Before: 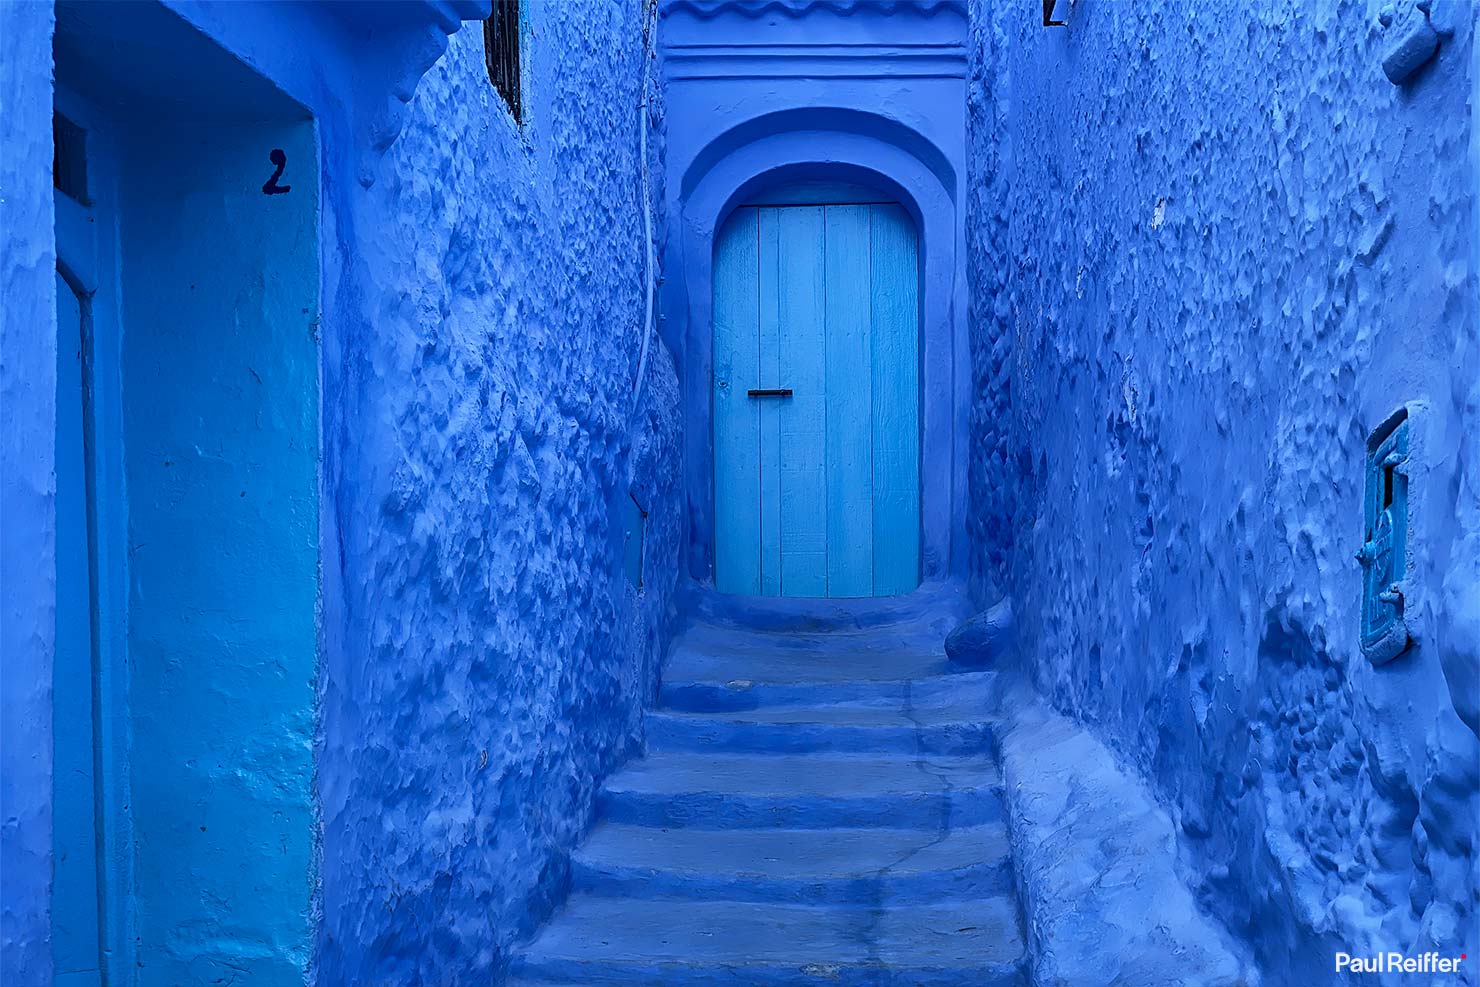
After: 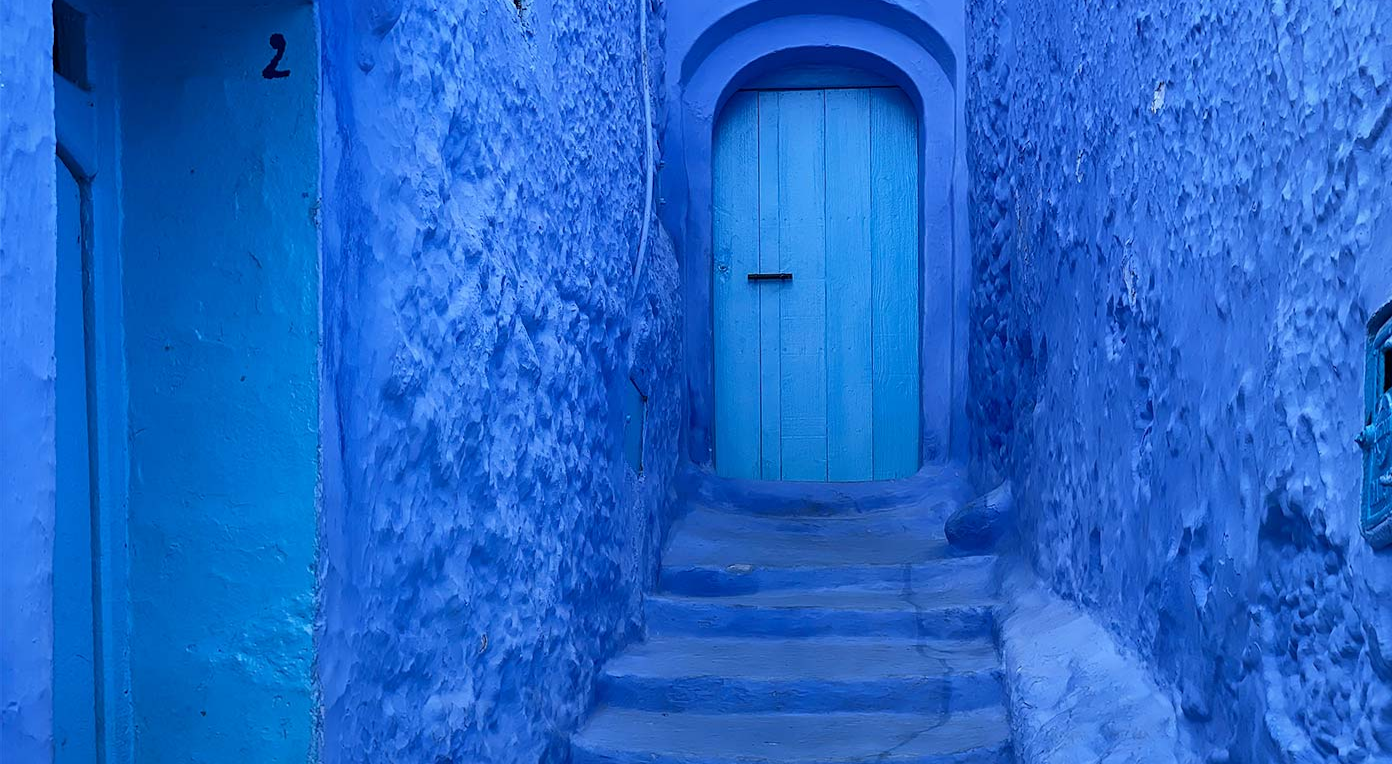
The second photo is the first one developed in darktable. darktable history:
crop and rotate: angle 0.045°, top 11.804%, right 5.818%, bottom 10.686%
